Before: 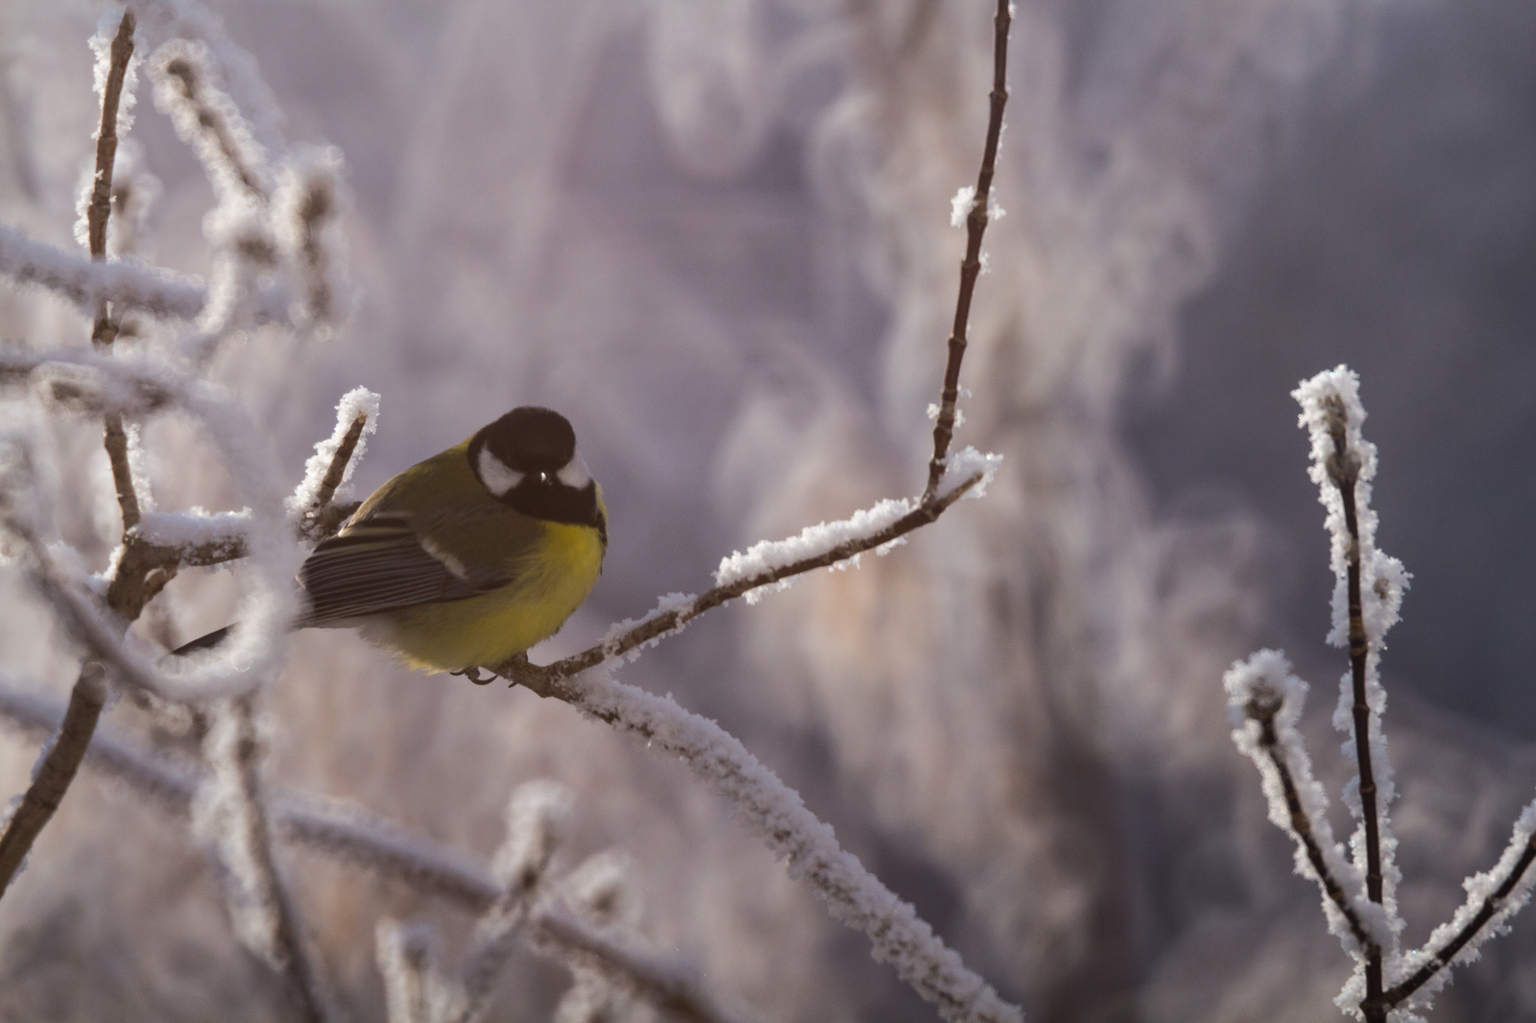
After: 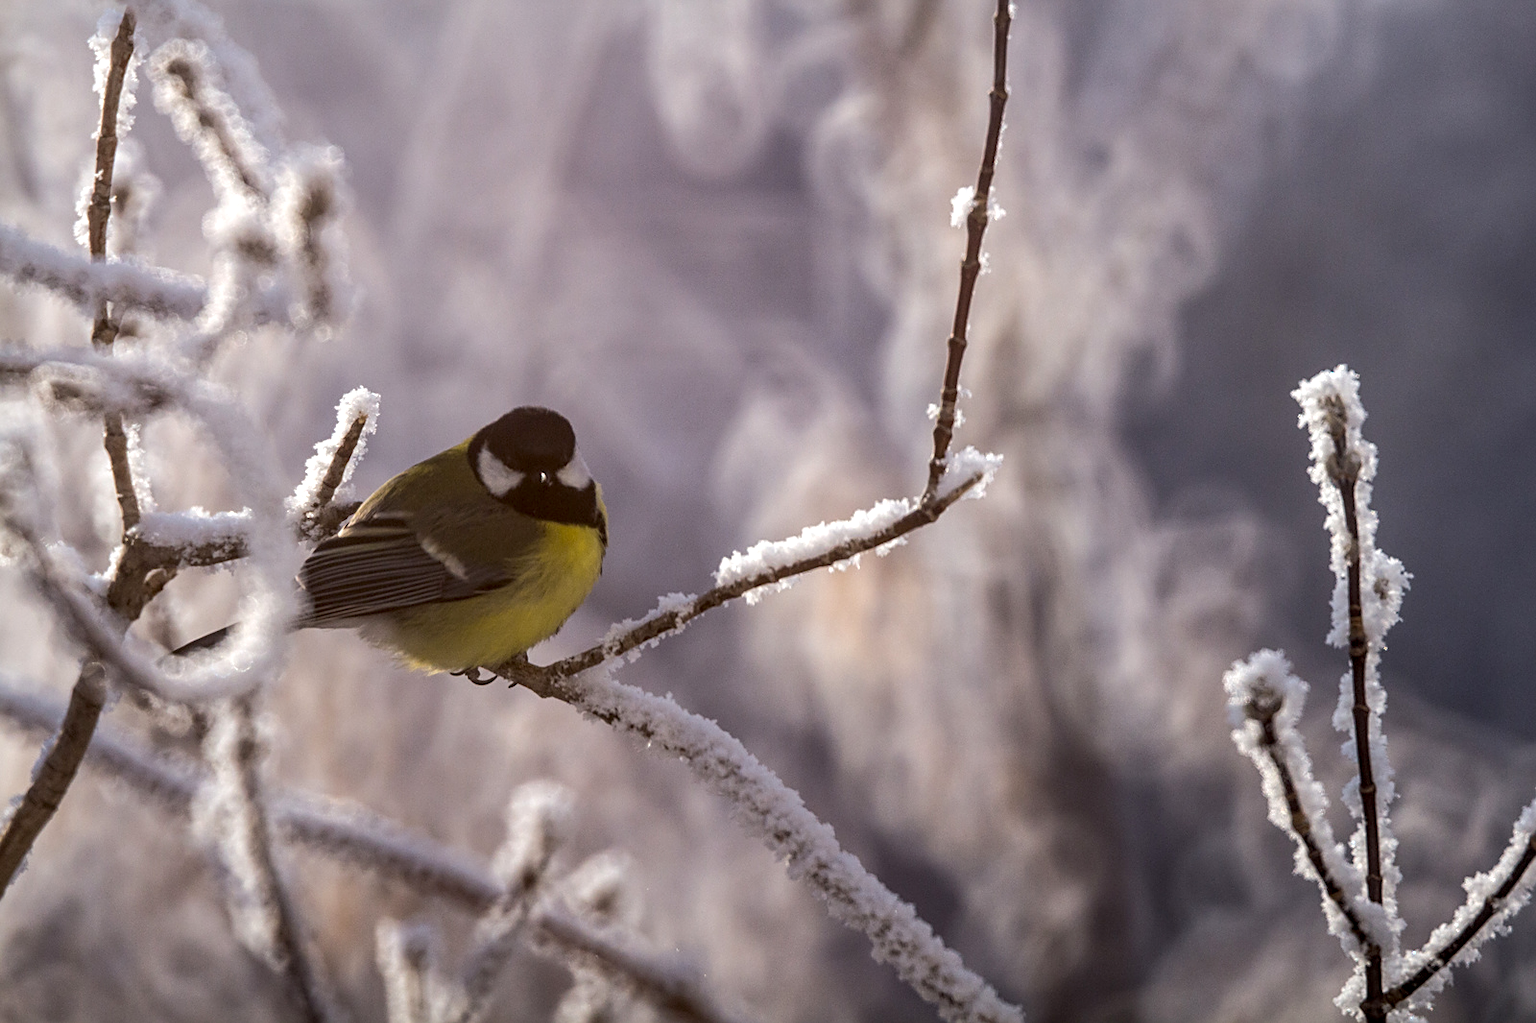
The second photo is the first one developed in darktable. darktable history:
exposure: black level correction 0.005, exposure 0.276 EV, compensate highlight preservation false
sharpen: on, module defaults
local contrast: detail 130%
